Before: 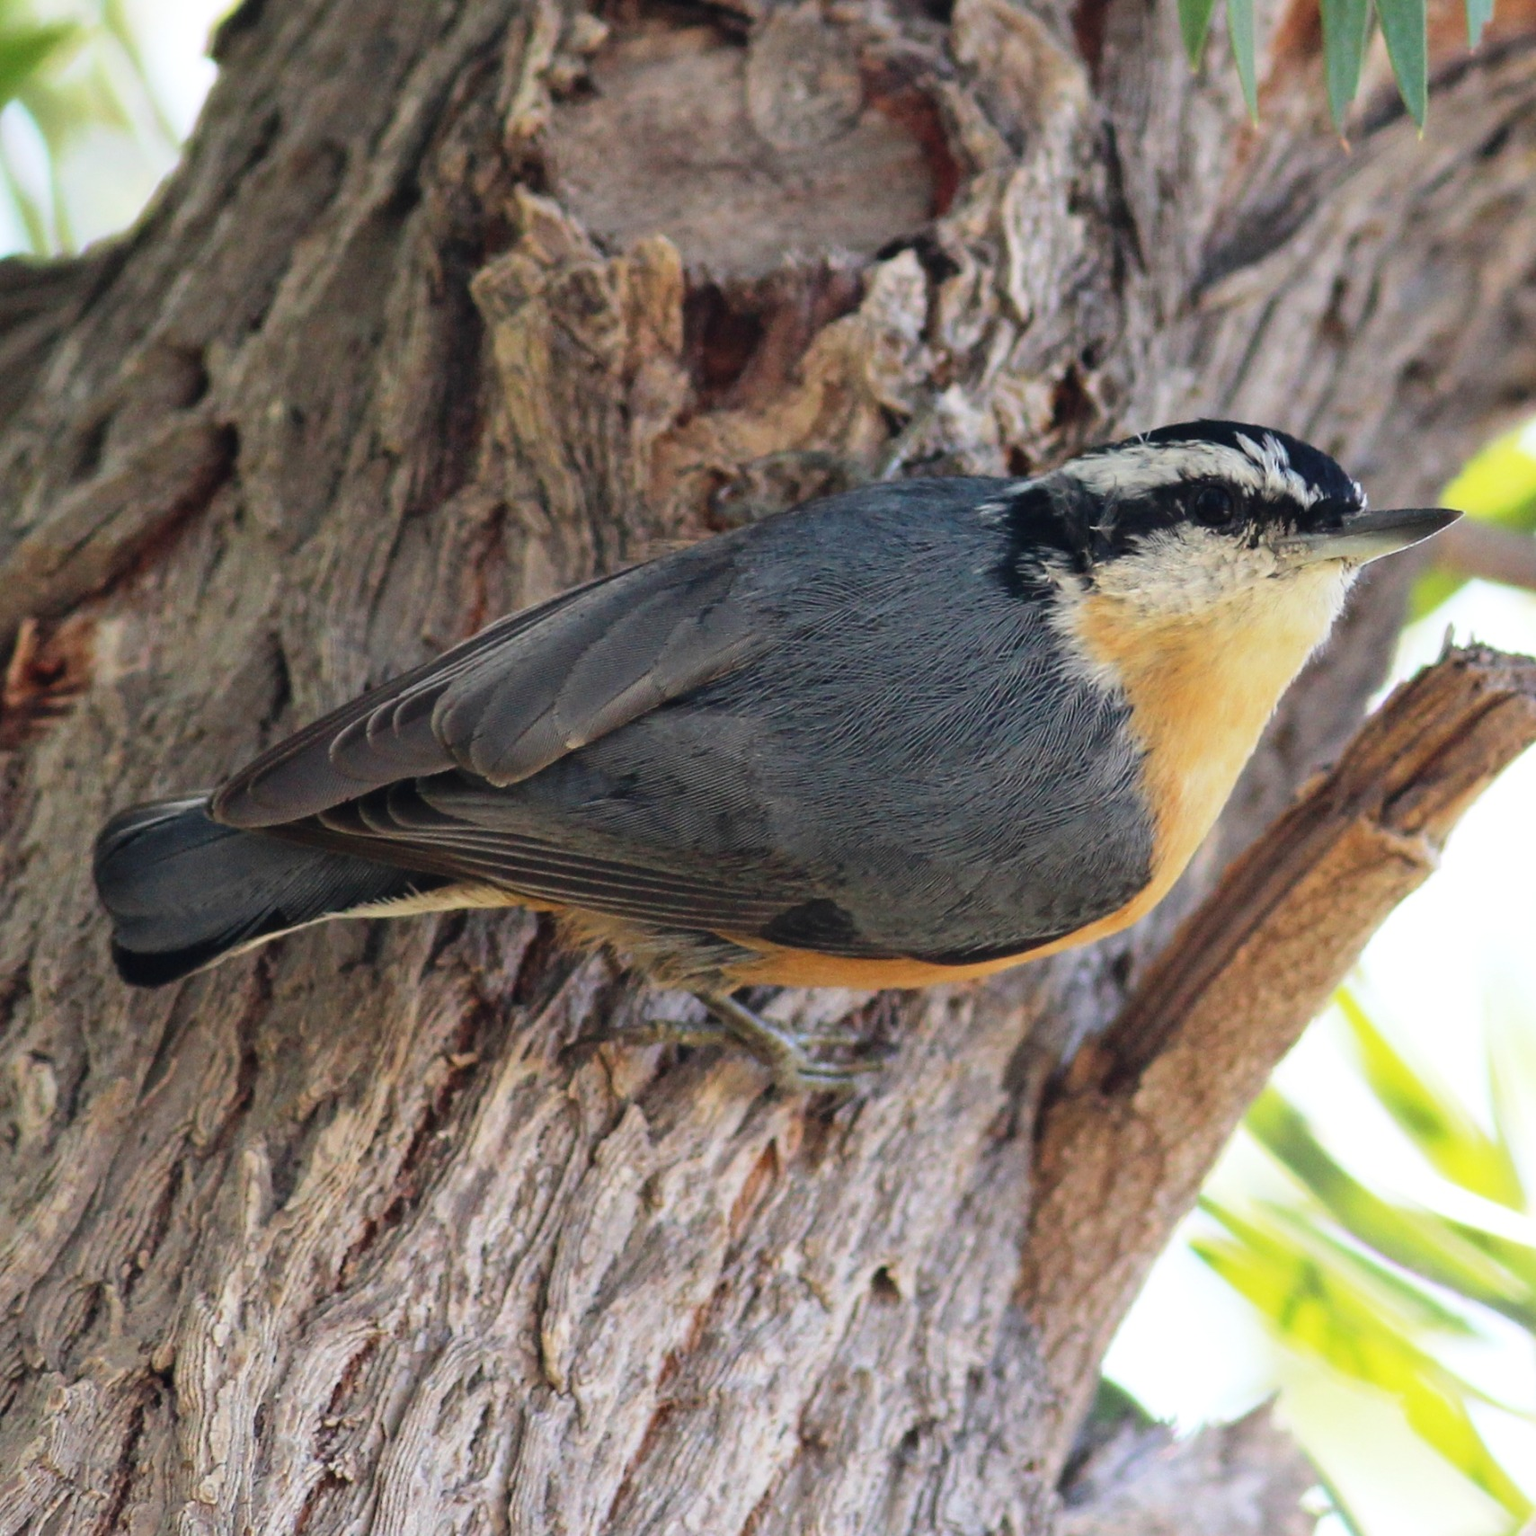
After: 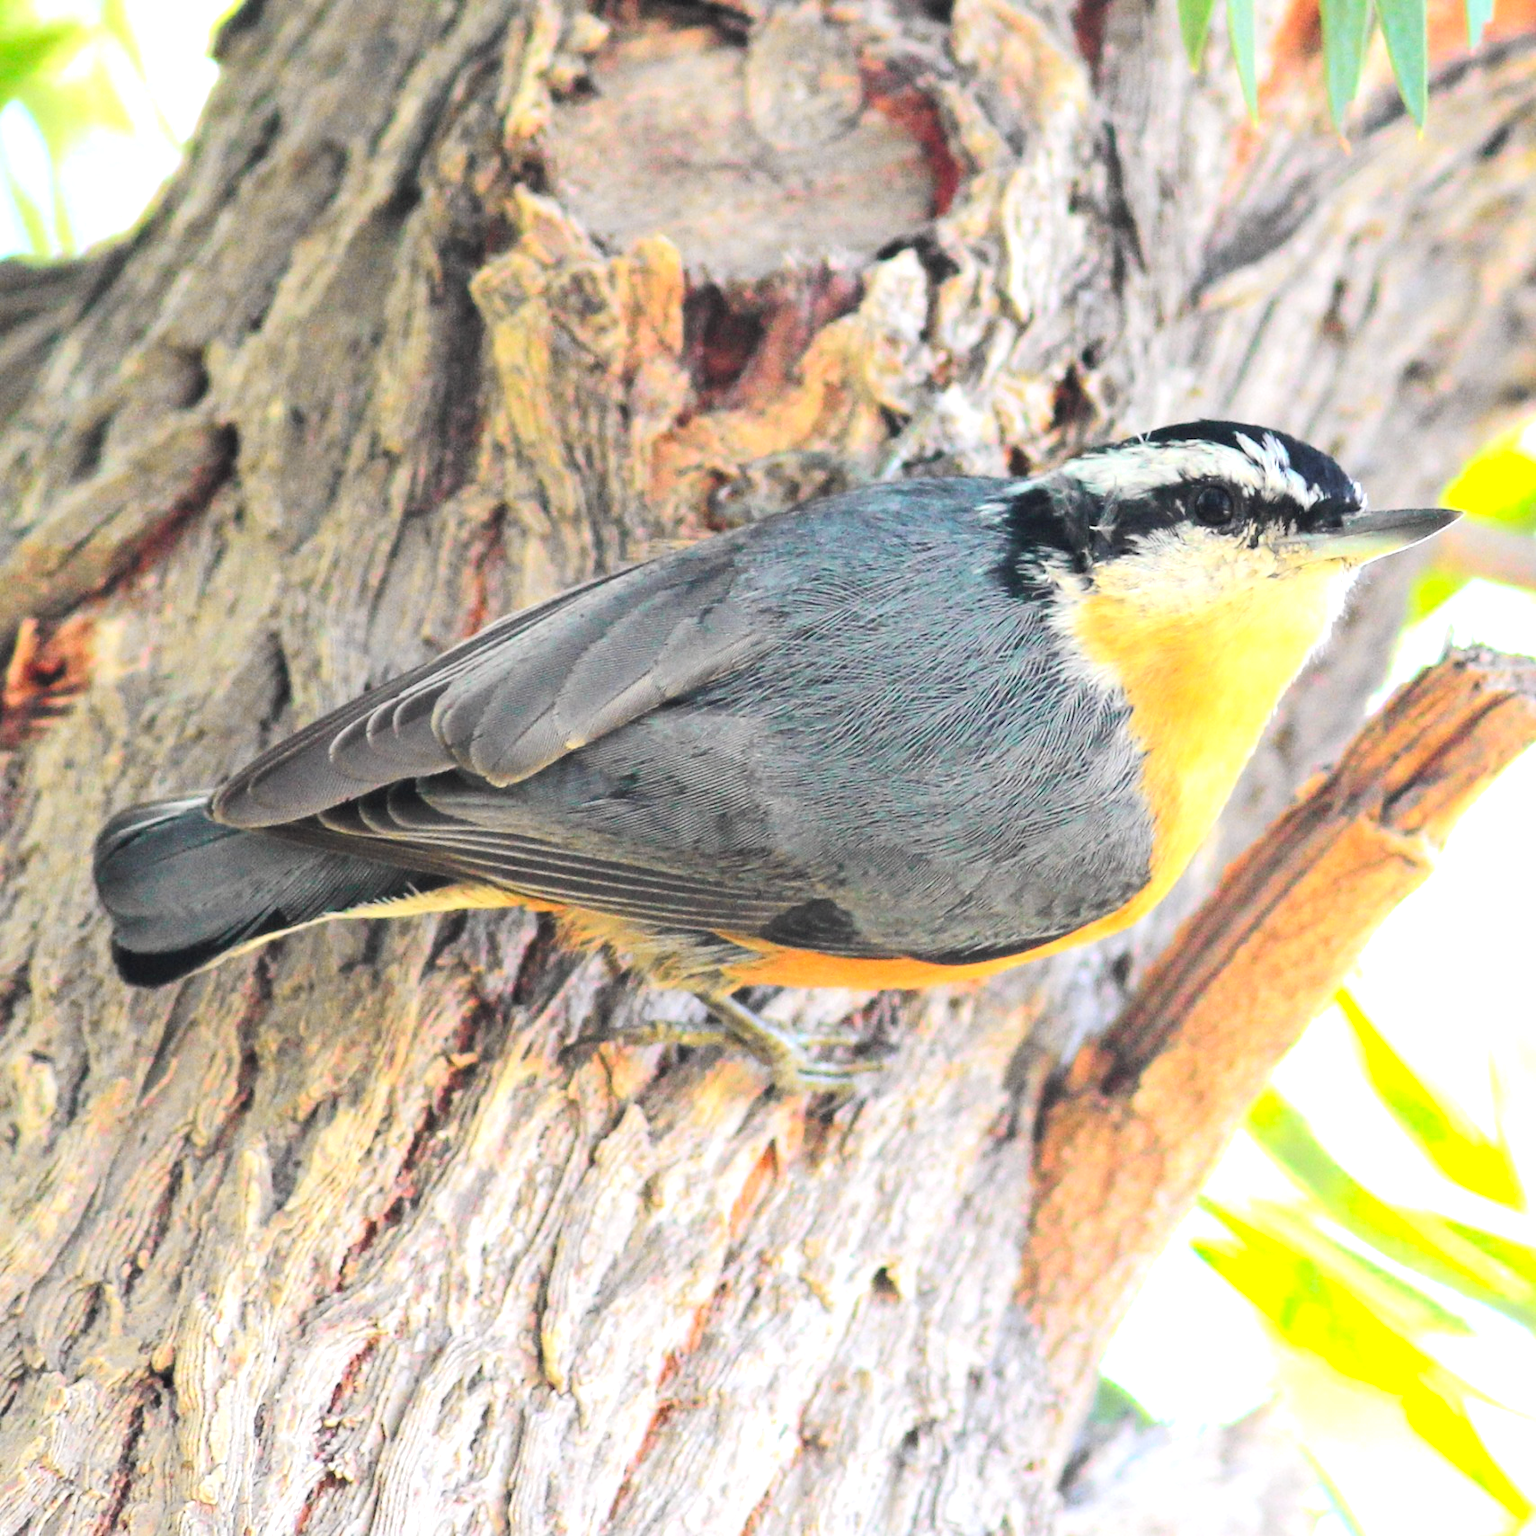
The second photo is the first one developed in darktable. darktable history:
tone curve: curves: ch0 [(0, 0.005) (0.103, 0.097) (0.18, 0.207) (0.384, 0.465) (0.491, 0.585) (0.629, 0.726) (0.84, 0.866) (1, 0.947)]; ch1 [(0, 0) (0.172, 0.123) (0.324, 0.253) (0.396, 0.388) (0.478, 0.461) (0.499, 0.497) (0.532, 0.515) (0.57, 0.584) (0.635, 0.675) (0.805, 0.892) (1, 1)]; ch2 [(0, 0) (0.411, 0.424) (0.496, 0.501) (0.515, 0.507) (0.553, 0.562) (0.604, 0.642) (0.708, 0.768) (0.839, 0.916) (1, 1)], color space Lab, independent channels, preserve colors none
exposure: black level correction 0, exposure 1.35 EV, compensate exposure bias true, compensate highlight preservation false
